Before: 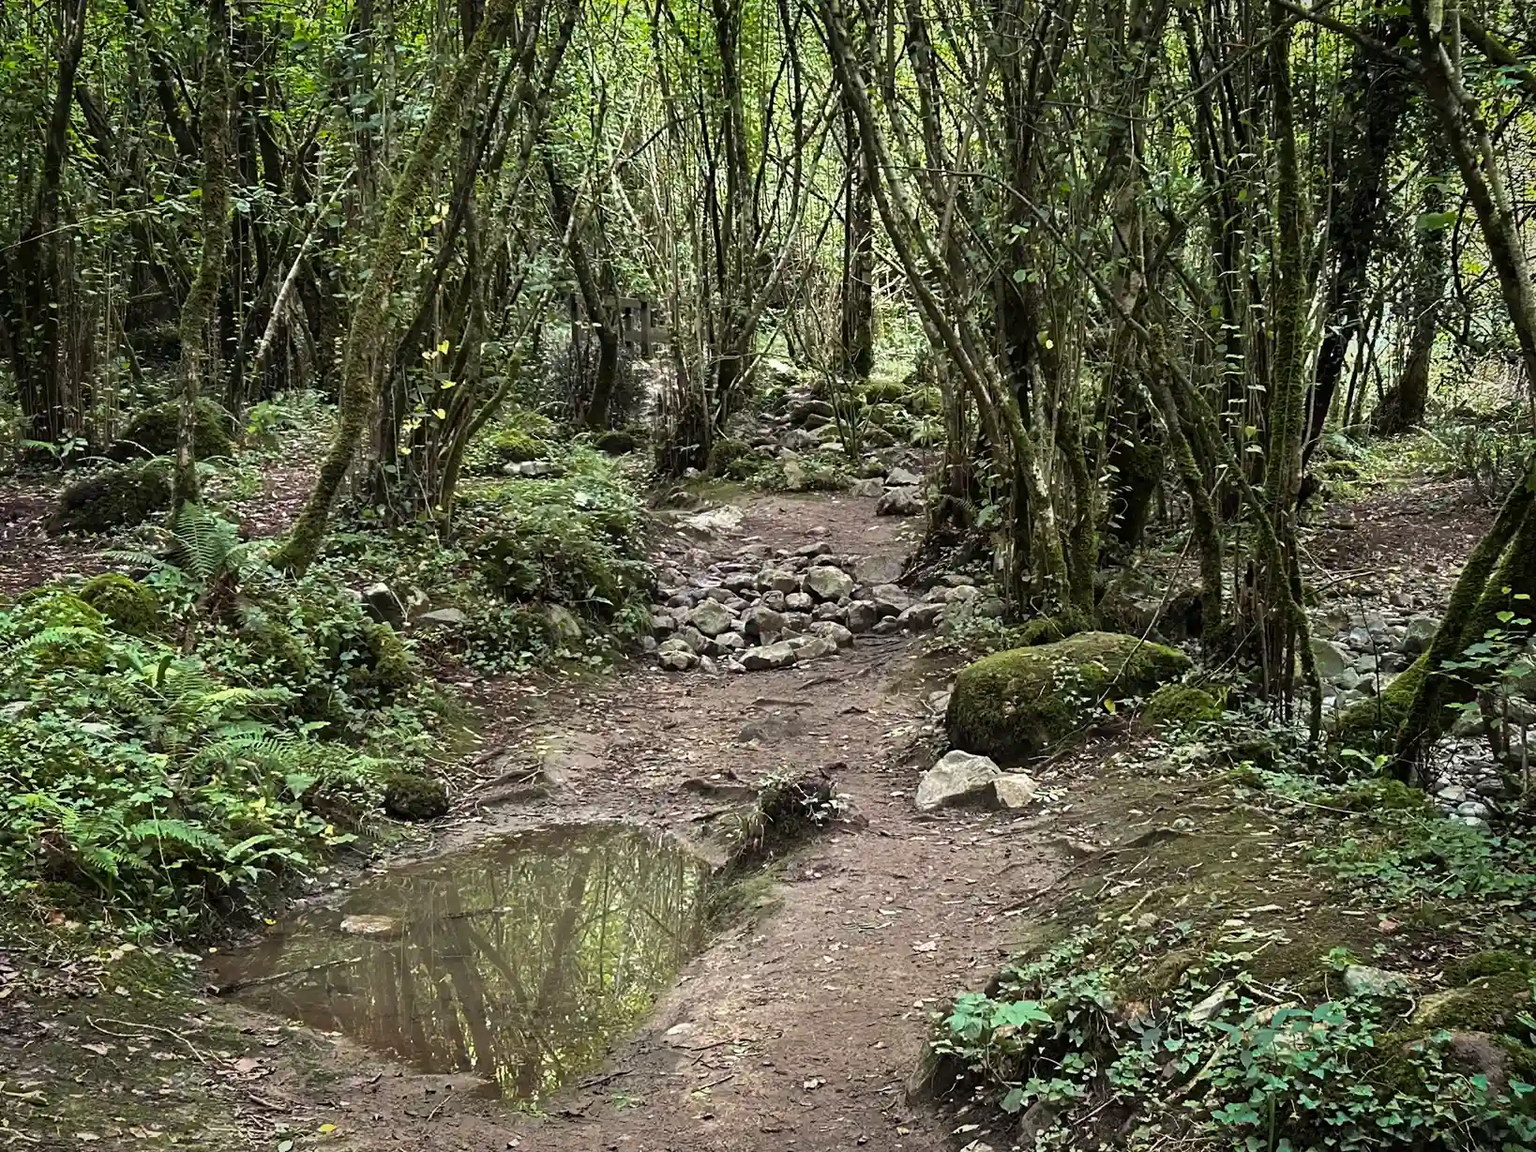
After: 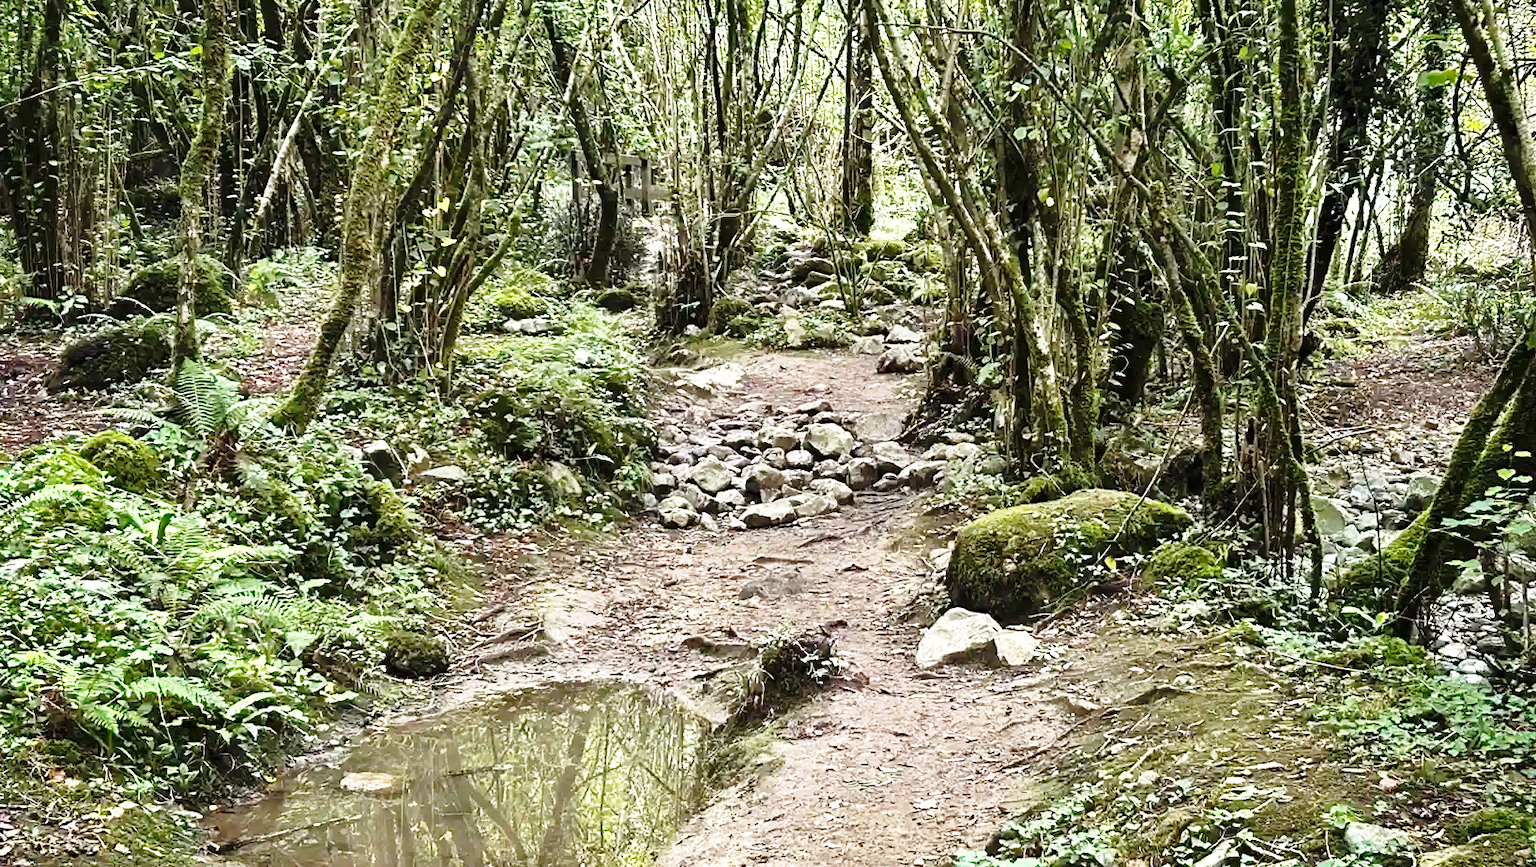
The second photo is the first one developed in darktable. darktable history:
crop and rotate: top 12.382%, bottom 12.249%
base curve: curves: ch0 [(0, 0) (0.028, 0.03) (0.121, 0.232) (0.46, 0.748) (0.859, 0.968) (1, 1)], preserve colors none
exposure: exposure 0.605 EV, compensate highlight preservation false
shadows and highlights: low approximation 0.01, soften with gaussian
